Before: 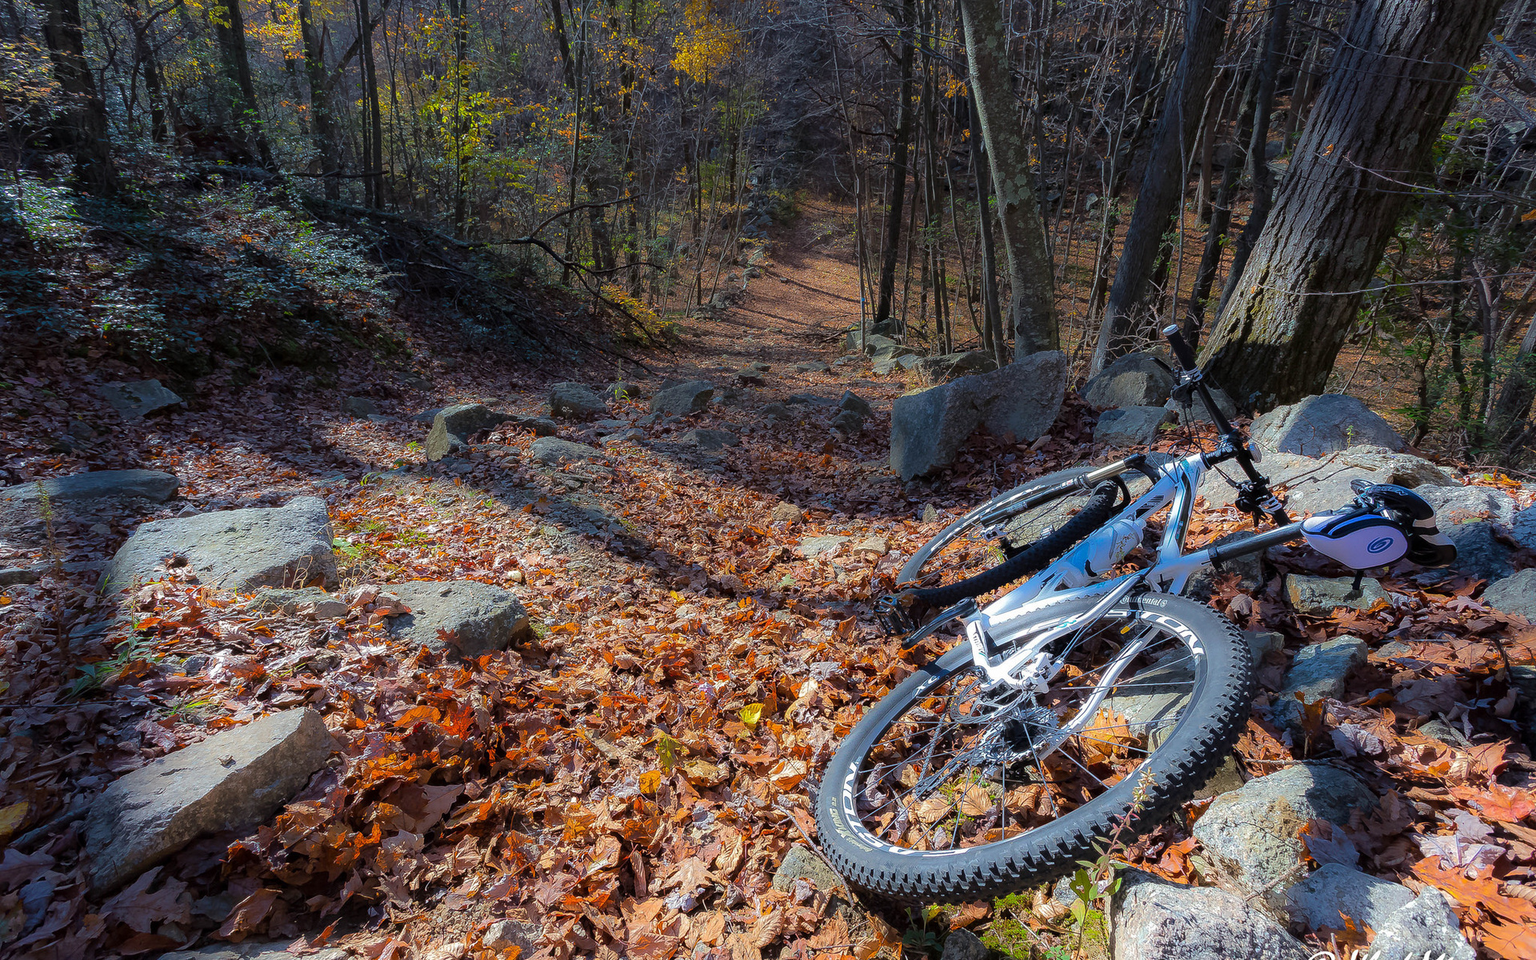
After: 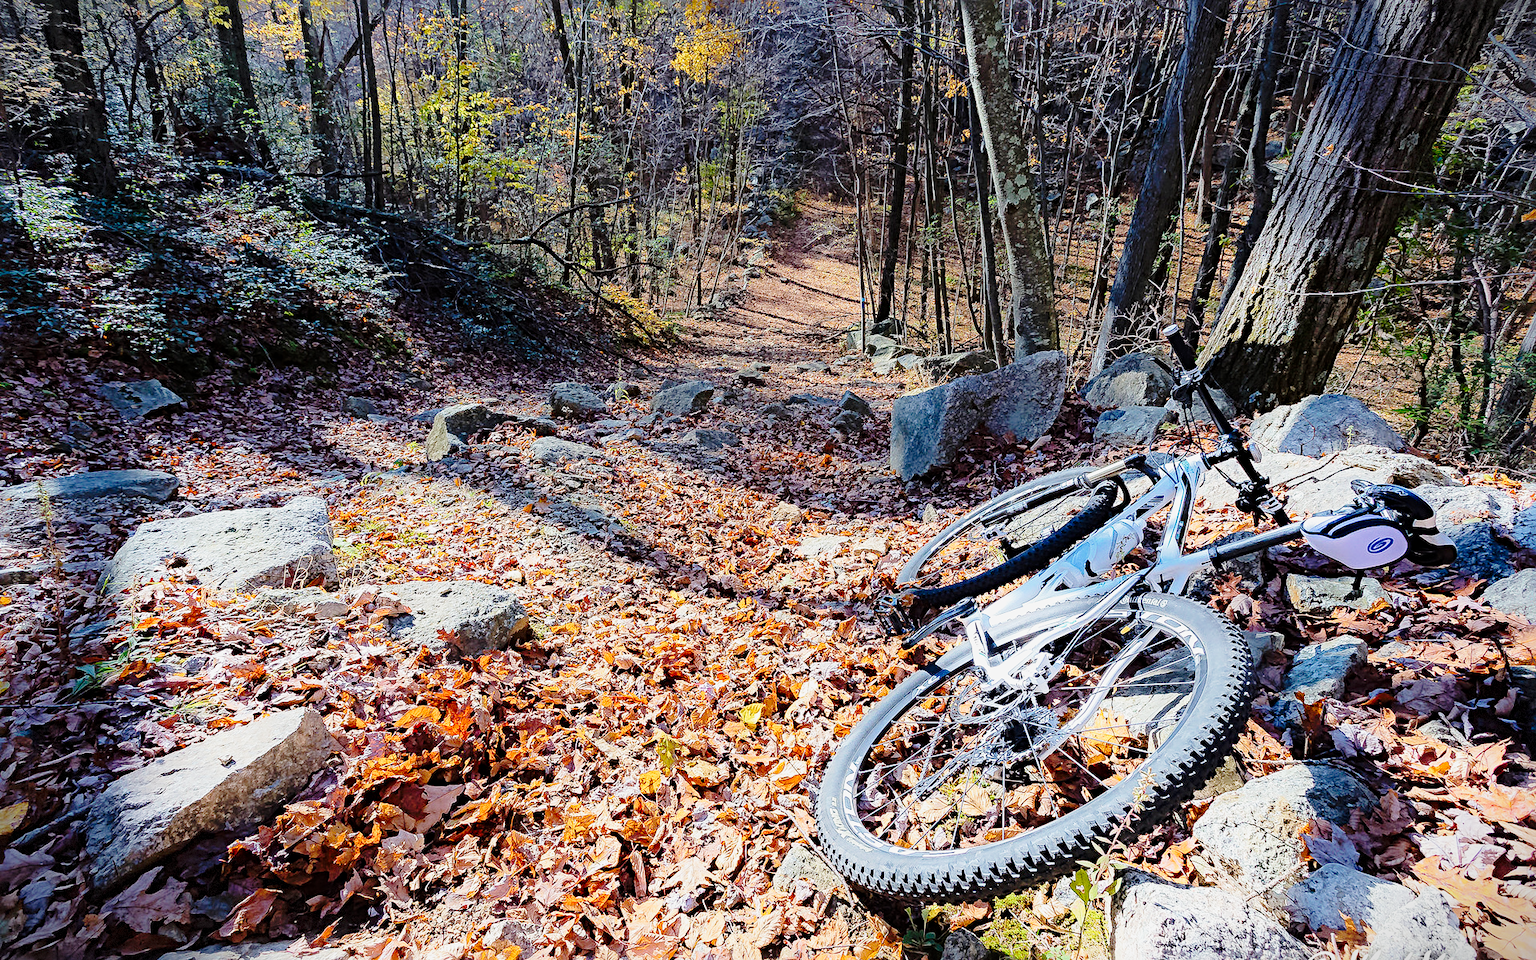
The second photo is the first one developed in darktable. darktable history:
tone curve: curves: ch0 [(0, 0) (0.088, 0.042) (0.208, 0.176) (0.257, 0.267) (0.406, 0.483) (0.489, 0.556) (0.667, 0.73) (0.793, 0.851) (0.994, 0.974)]; ch1 [(0, 0) (0.161, 0.092) (0.35, 0.33) (0.392, 0.392) (0.457, 0.467) (0.505, 0.497) (0.537, 0.518) (0.553, 0.53) (0.58, 0.567) (0.739, 0.697) (1, 1)]; ch2 [(0, 0) (0.346, 0.362) (0.448, 0.419) (0.502, 0.499) (0.533, 0.517) (0.556, 0.533) (0.629, 0.619) (0.717, 0.678) (1, 1)], preserve colors none
vignetting: fall-off start 99.85%, width/height ratio 1.326, dithering 8-bit output
sharpen: radius 4.903
base curve: curves: ch0 [(0, 0) (0.025, 0.046) (0.112, 0.277) (0.467, 0.74) (0.814, 0.929) (1, 0.942)], preserve colors none
